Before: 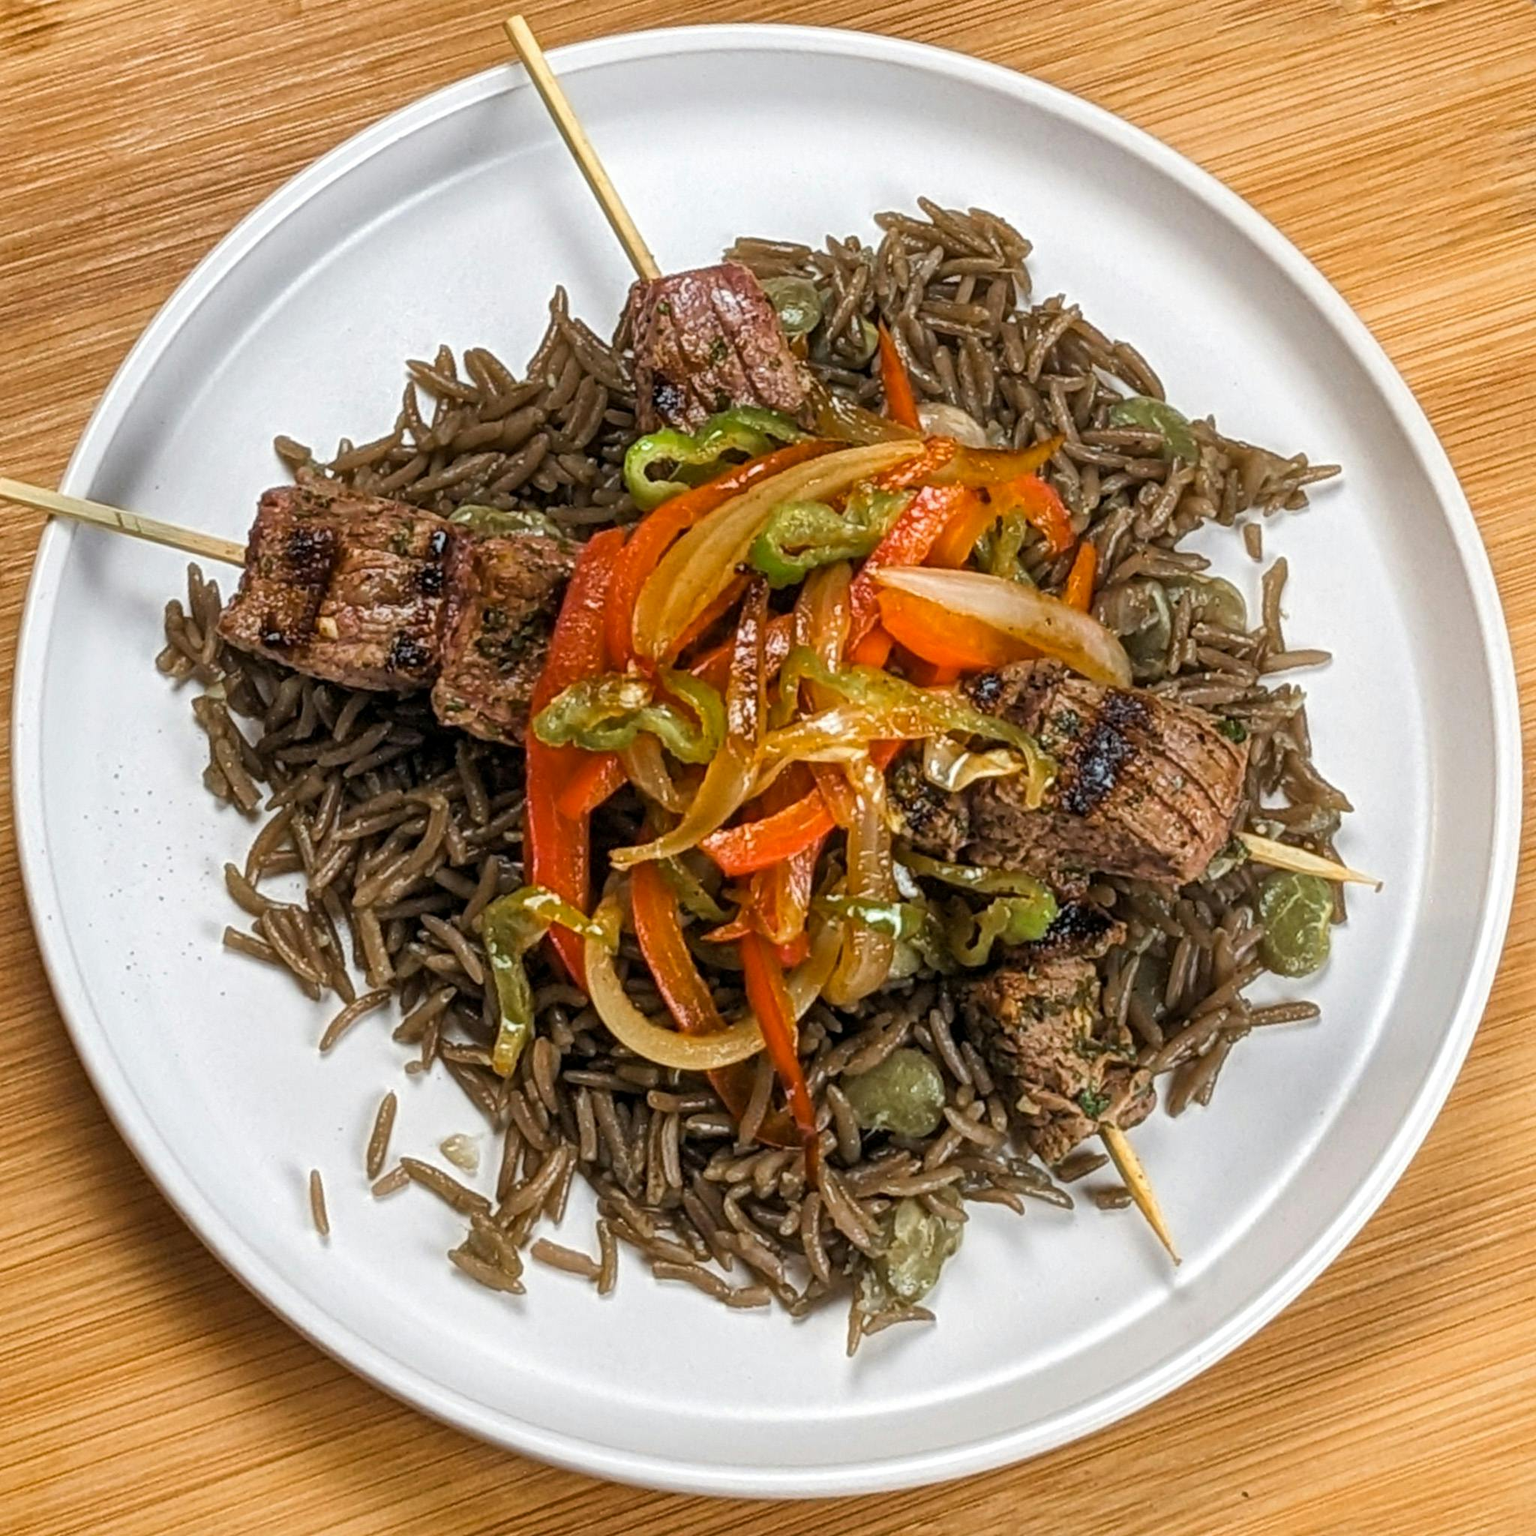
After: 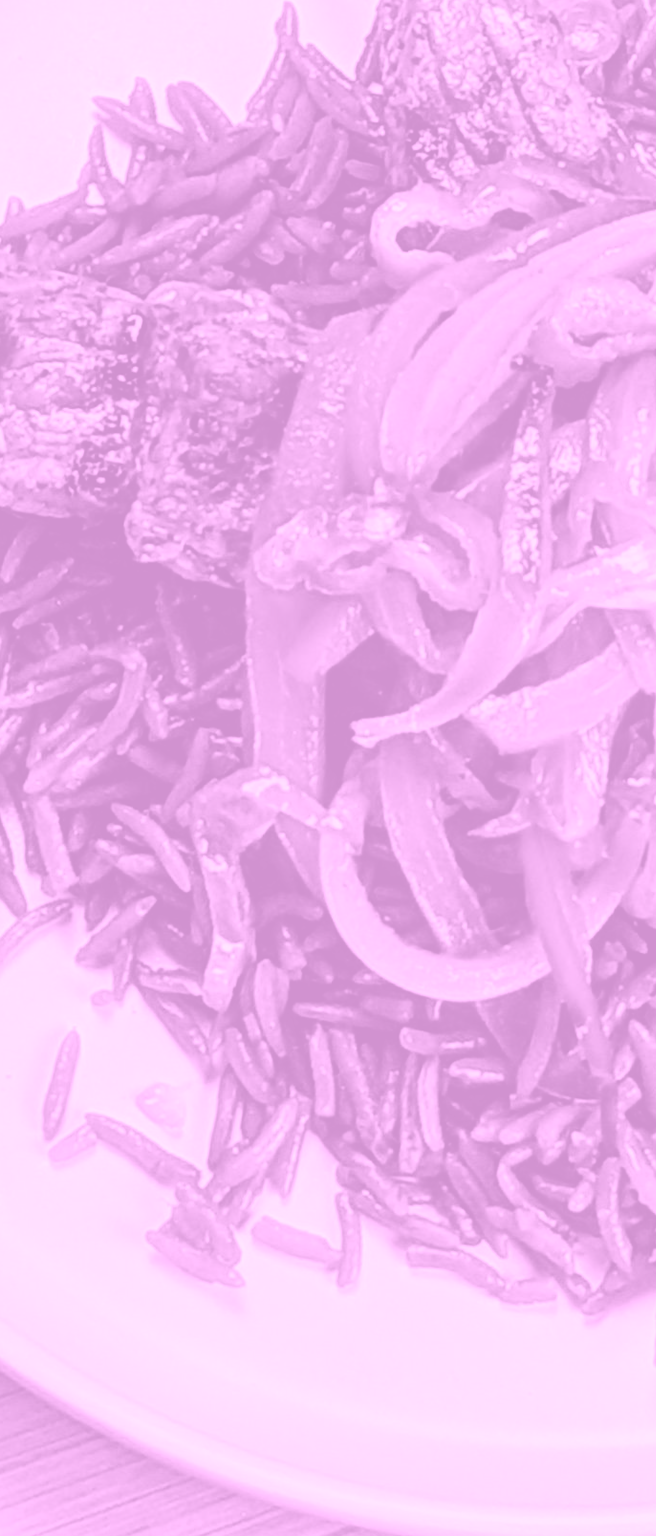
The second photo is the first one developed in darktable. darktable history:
crop and rotate: left 21.77%, top 18.528%, right 44.676%, bottom 2.997%
fill light: exposure -2 EV, width 8.6
white balance: red 1, blue 1
colorize: hue 331.2°, saturation 75%, source mix 30.28%, lightness 70.52%, version 1
